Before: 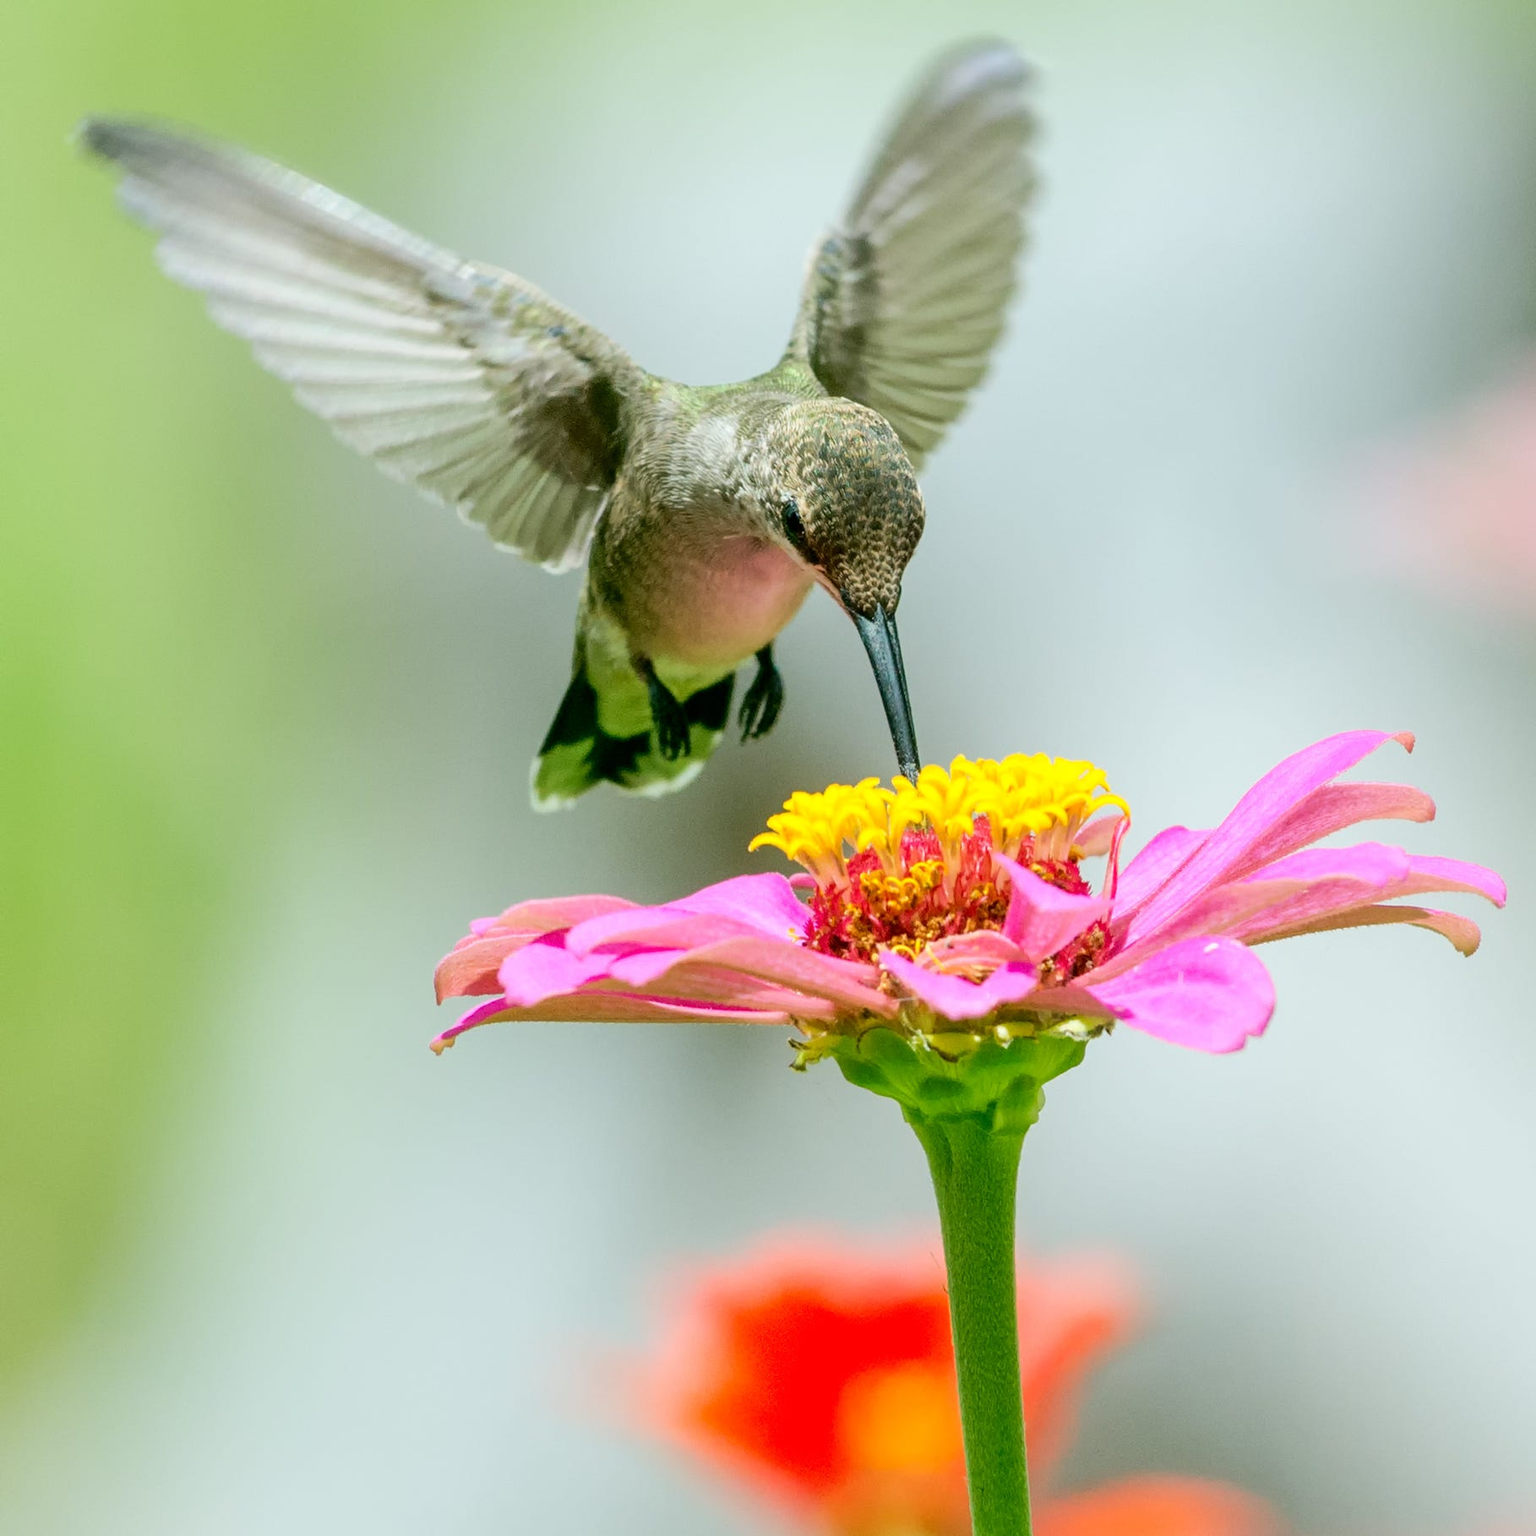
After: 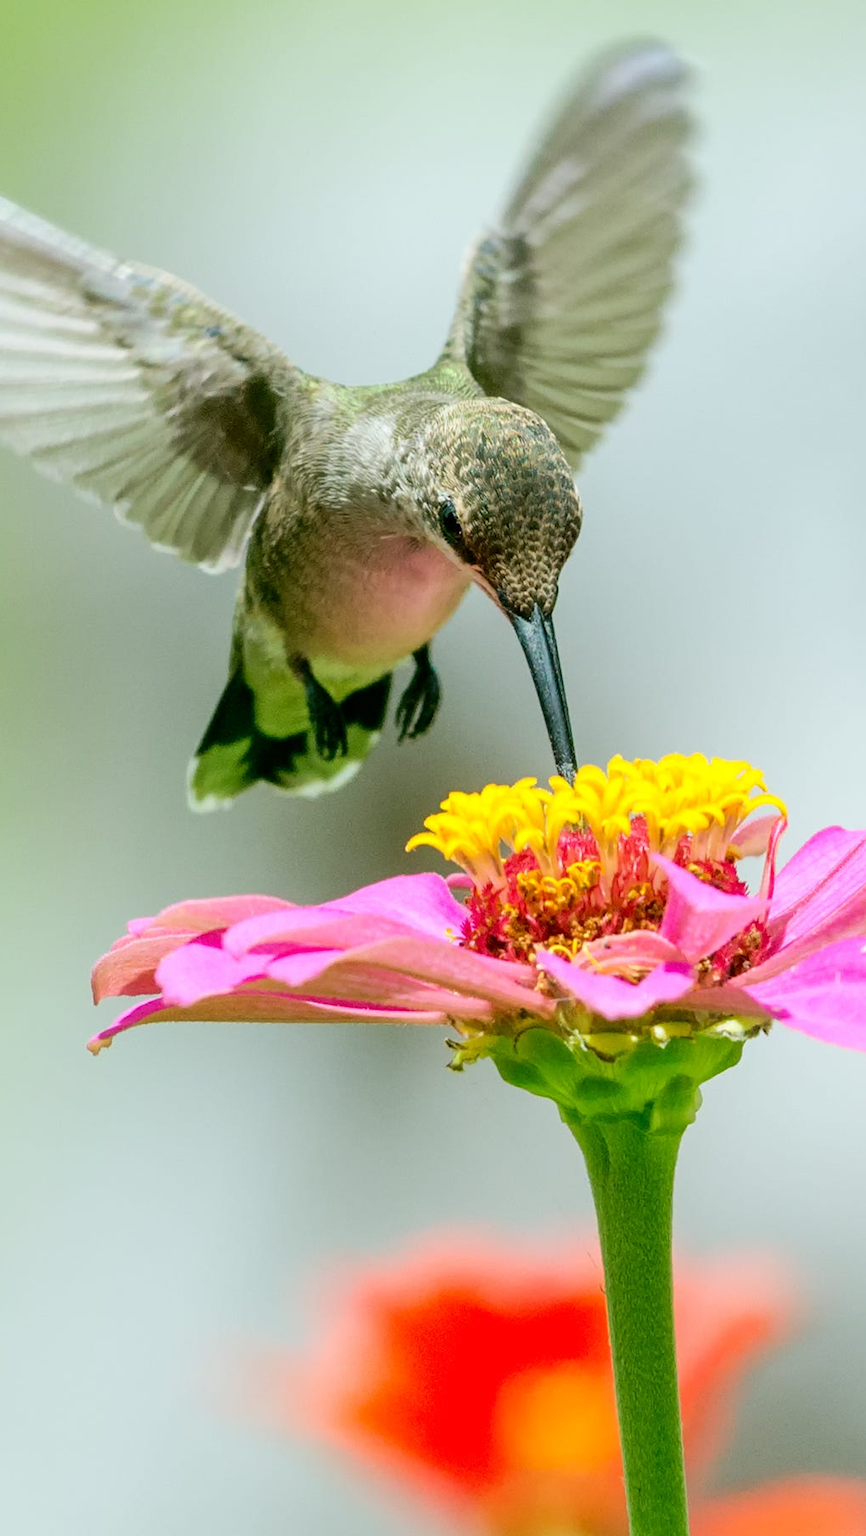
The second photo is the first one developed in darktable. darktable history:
crop and rotate: left 22.345%, right 21.176%
